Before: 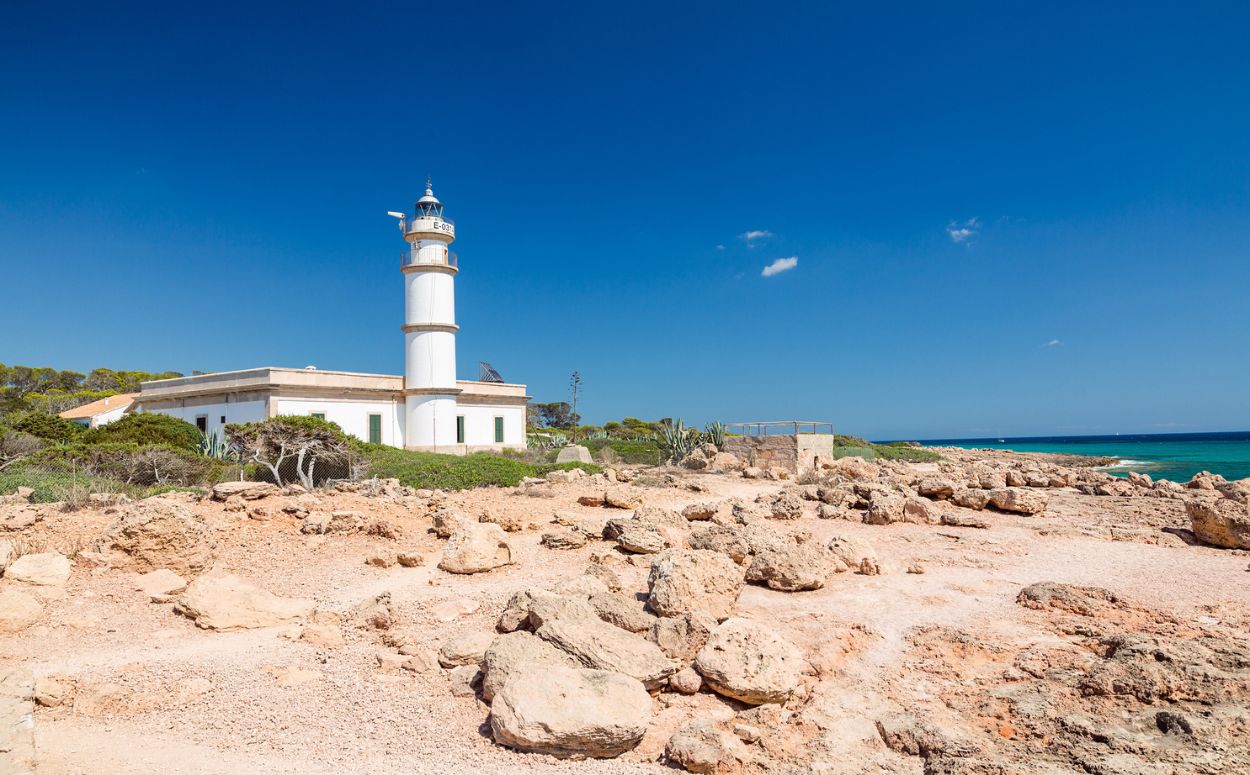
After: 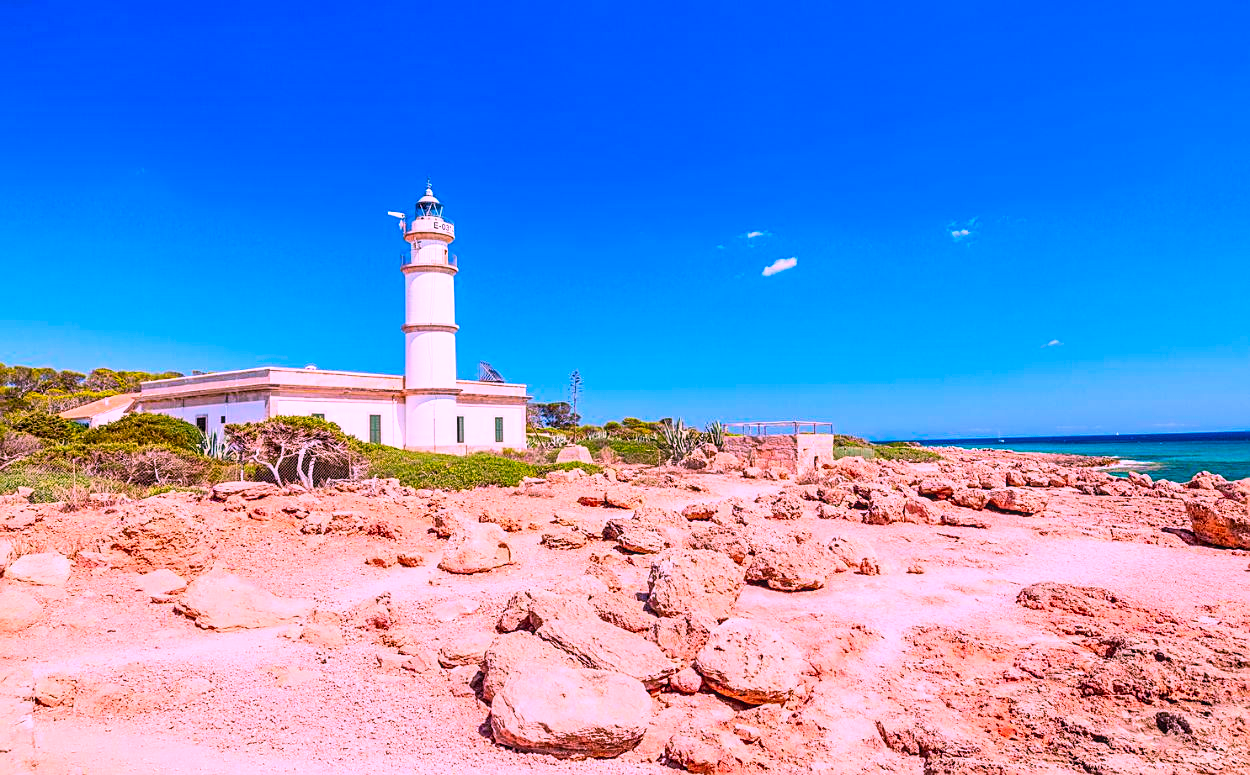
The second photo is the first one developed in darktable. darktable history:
sharpen: on, module defaults
contrast brightness saturation: contrast 0.197, brightness 0.165, saturation 0.219
local contrast: on, module defaults
color correction: highlights a* 18.95, highlights b* -11.84, saturation 1.68
shadows and highlights: shadows 76.66, highlights -24.82, soften with gaussian
color balance rgb: perceptual saturation grading › global saturation 0.34%
